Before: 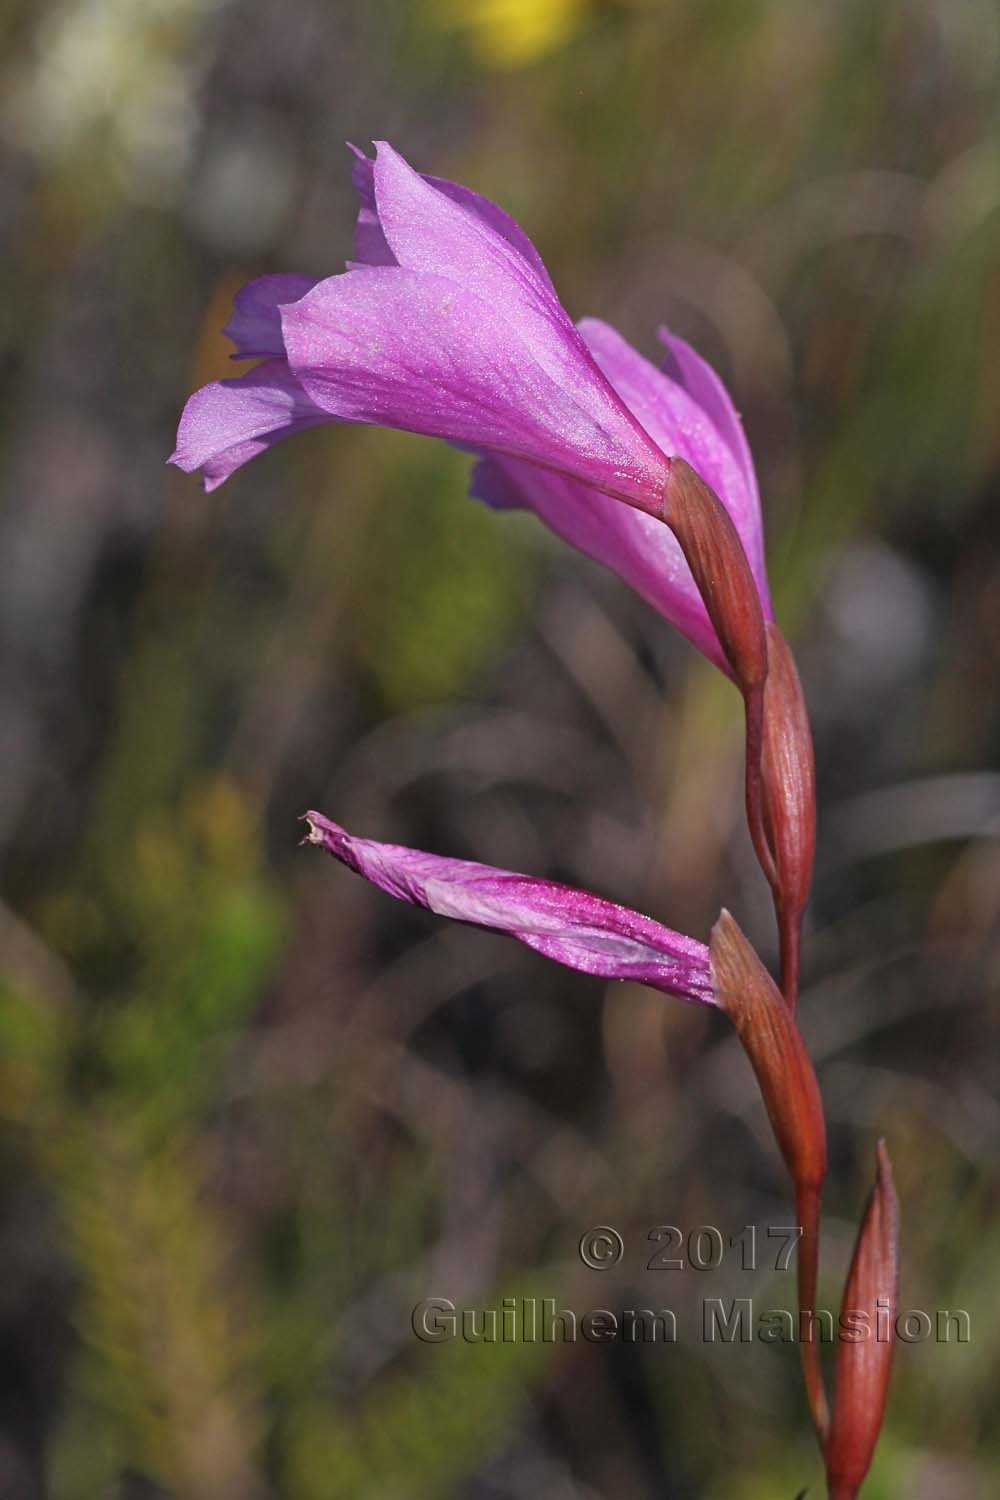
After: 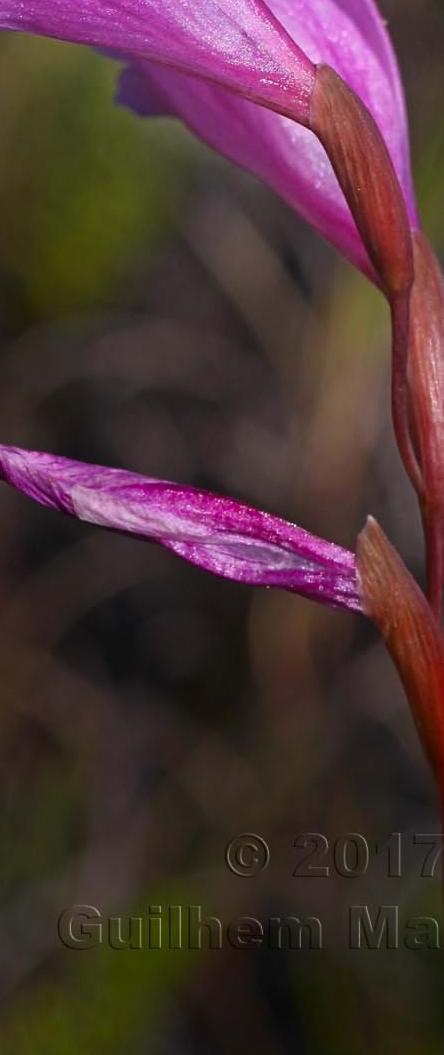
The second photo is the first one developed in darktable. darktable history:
crop: left 35.432%, top 26.233%, right 20.145%, bottom 3.432%
shadows and highlights: shadows -70, highlights 35, soften with gaussian
